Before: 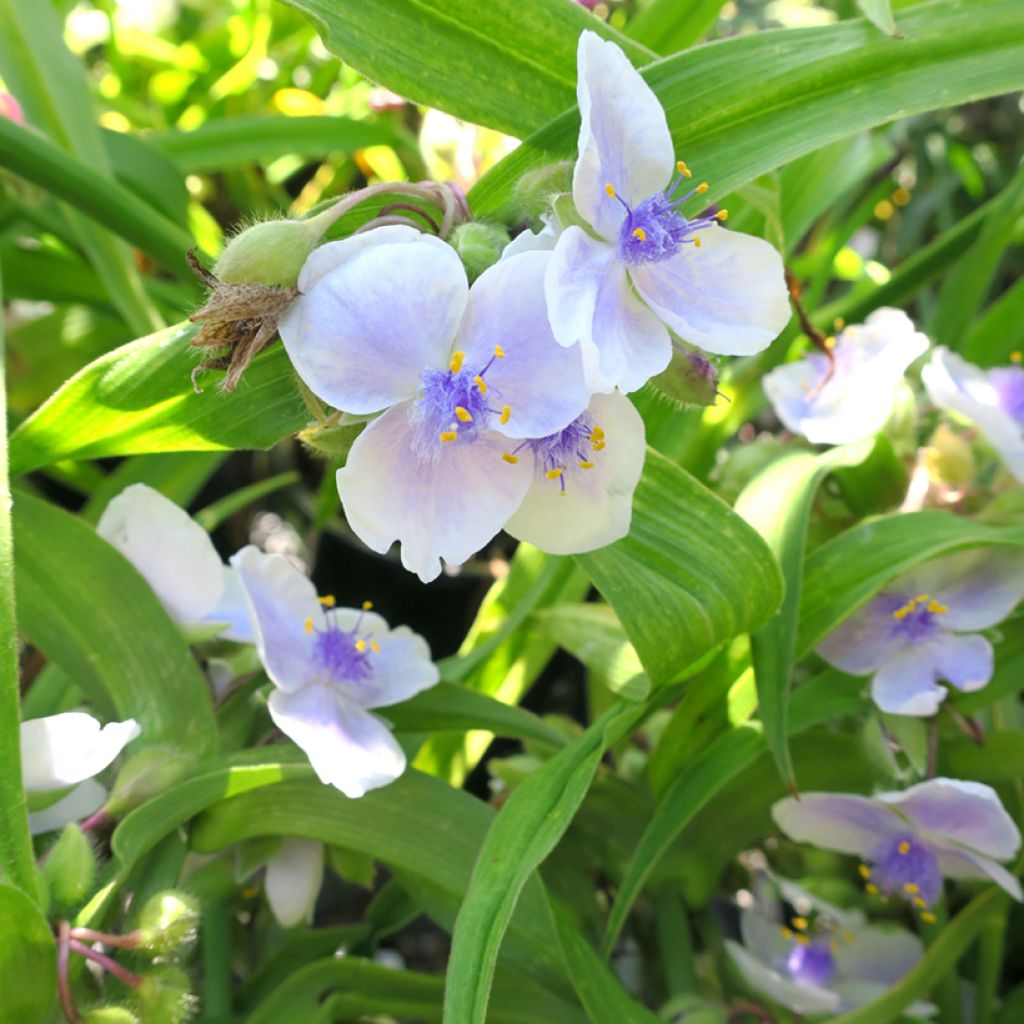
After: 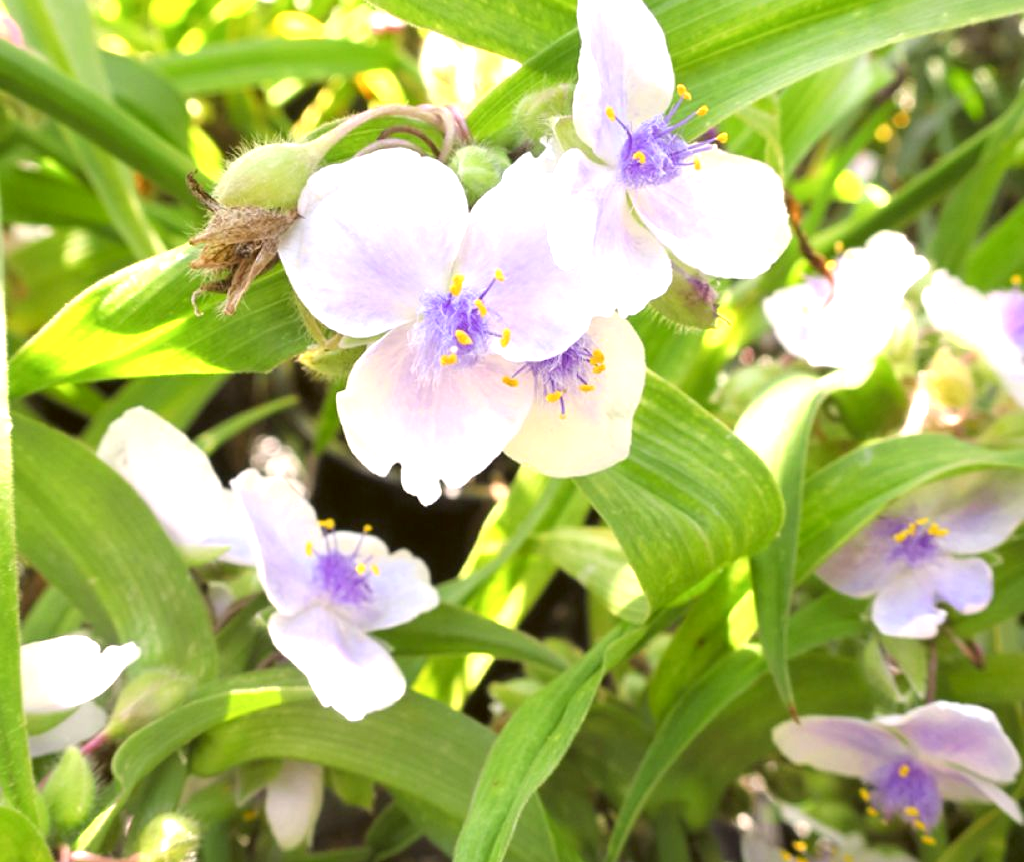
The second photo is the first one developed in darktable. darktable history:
exposure: exposure 0.778 EV, compensate highlight preservation false
color correction: highlights a* 6.36, highlights b* 7.76, shadows a* 6.39, shadows b* 7.49, saturation 0.899
crop: top 7.571%, bottom 8.205%
